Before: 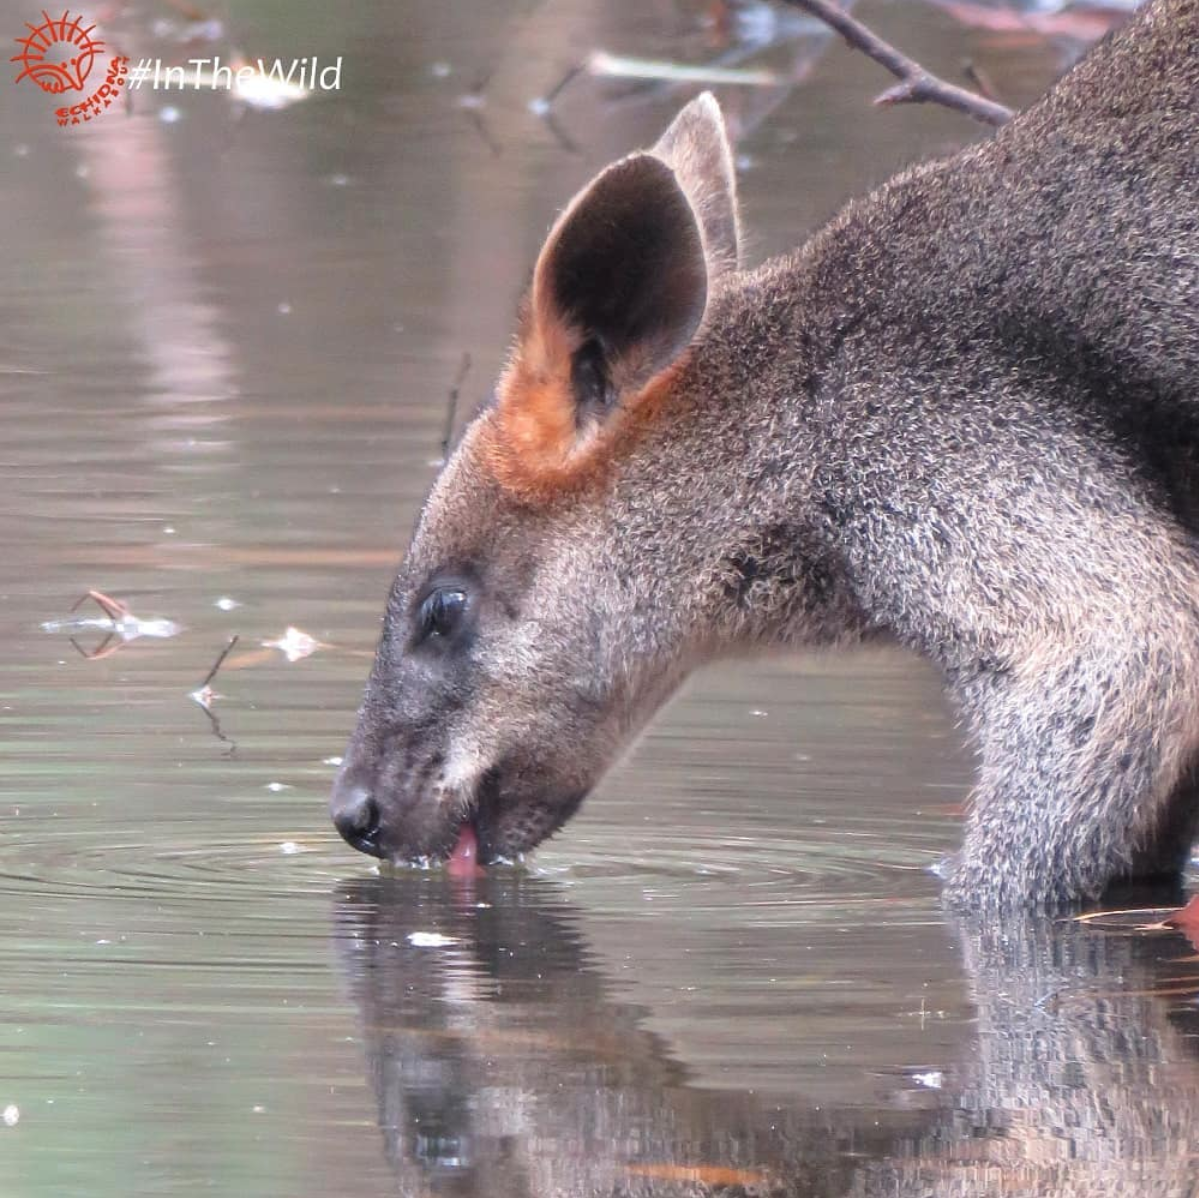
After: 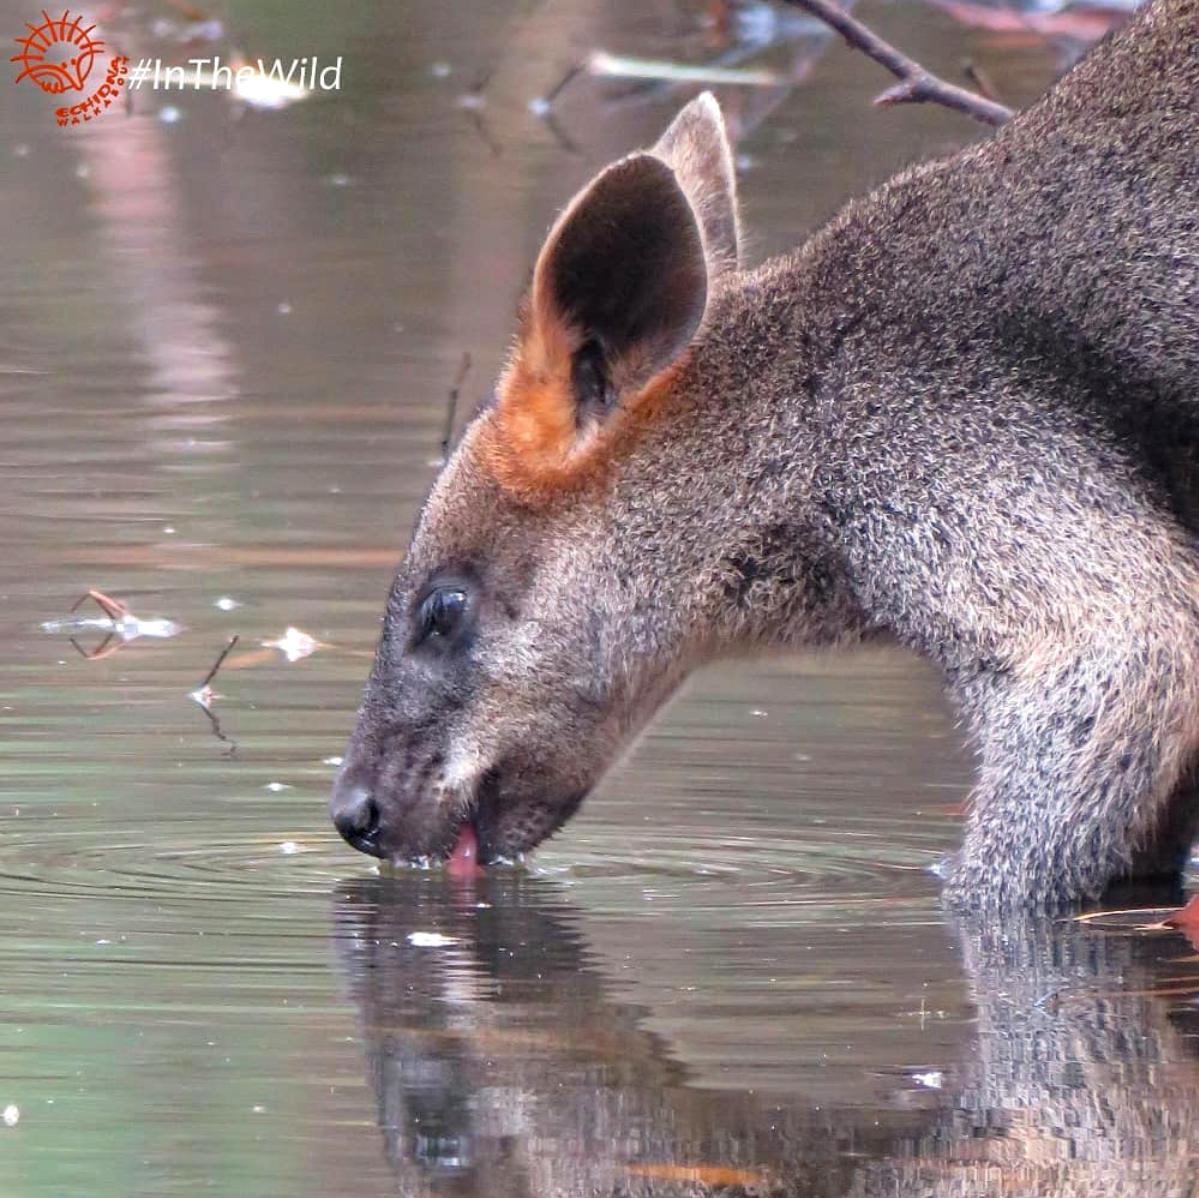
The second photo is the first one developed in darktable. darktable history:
haze removal: strength 0.285, distance 0.25, compatibility mode true, adaptive false
